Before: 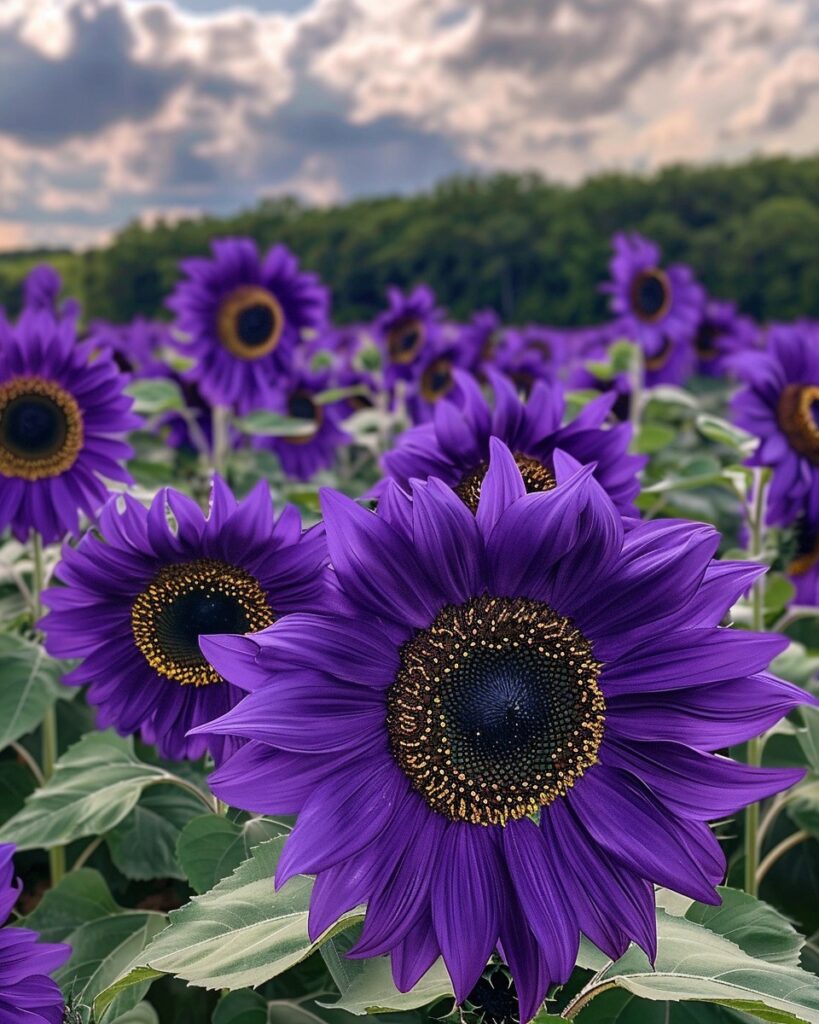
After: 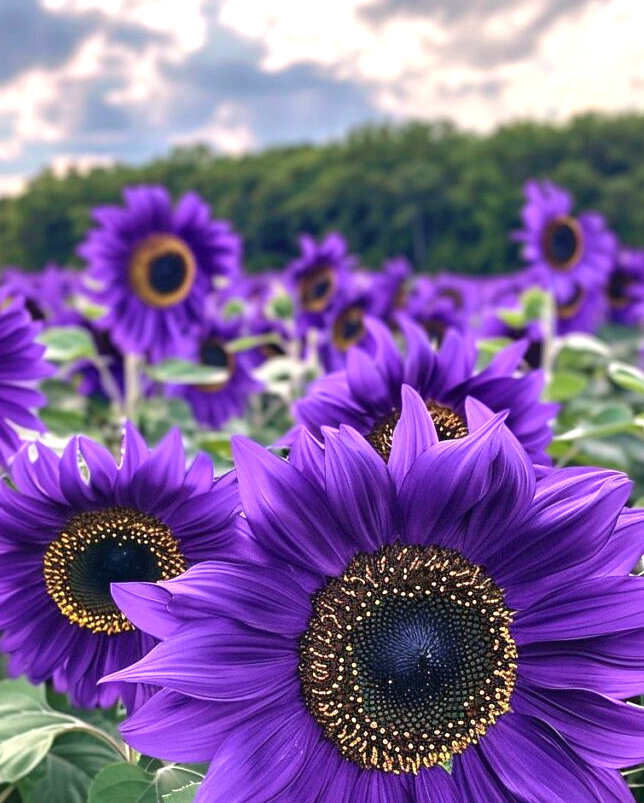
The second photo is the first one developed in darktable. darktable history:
crop and rotate: left 10.779%, top 5.129%, right 10.473%, bottom 16.387%
exposure: exposure 1 EV, compensate highlight preservation false
